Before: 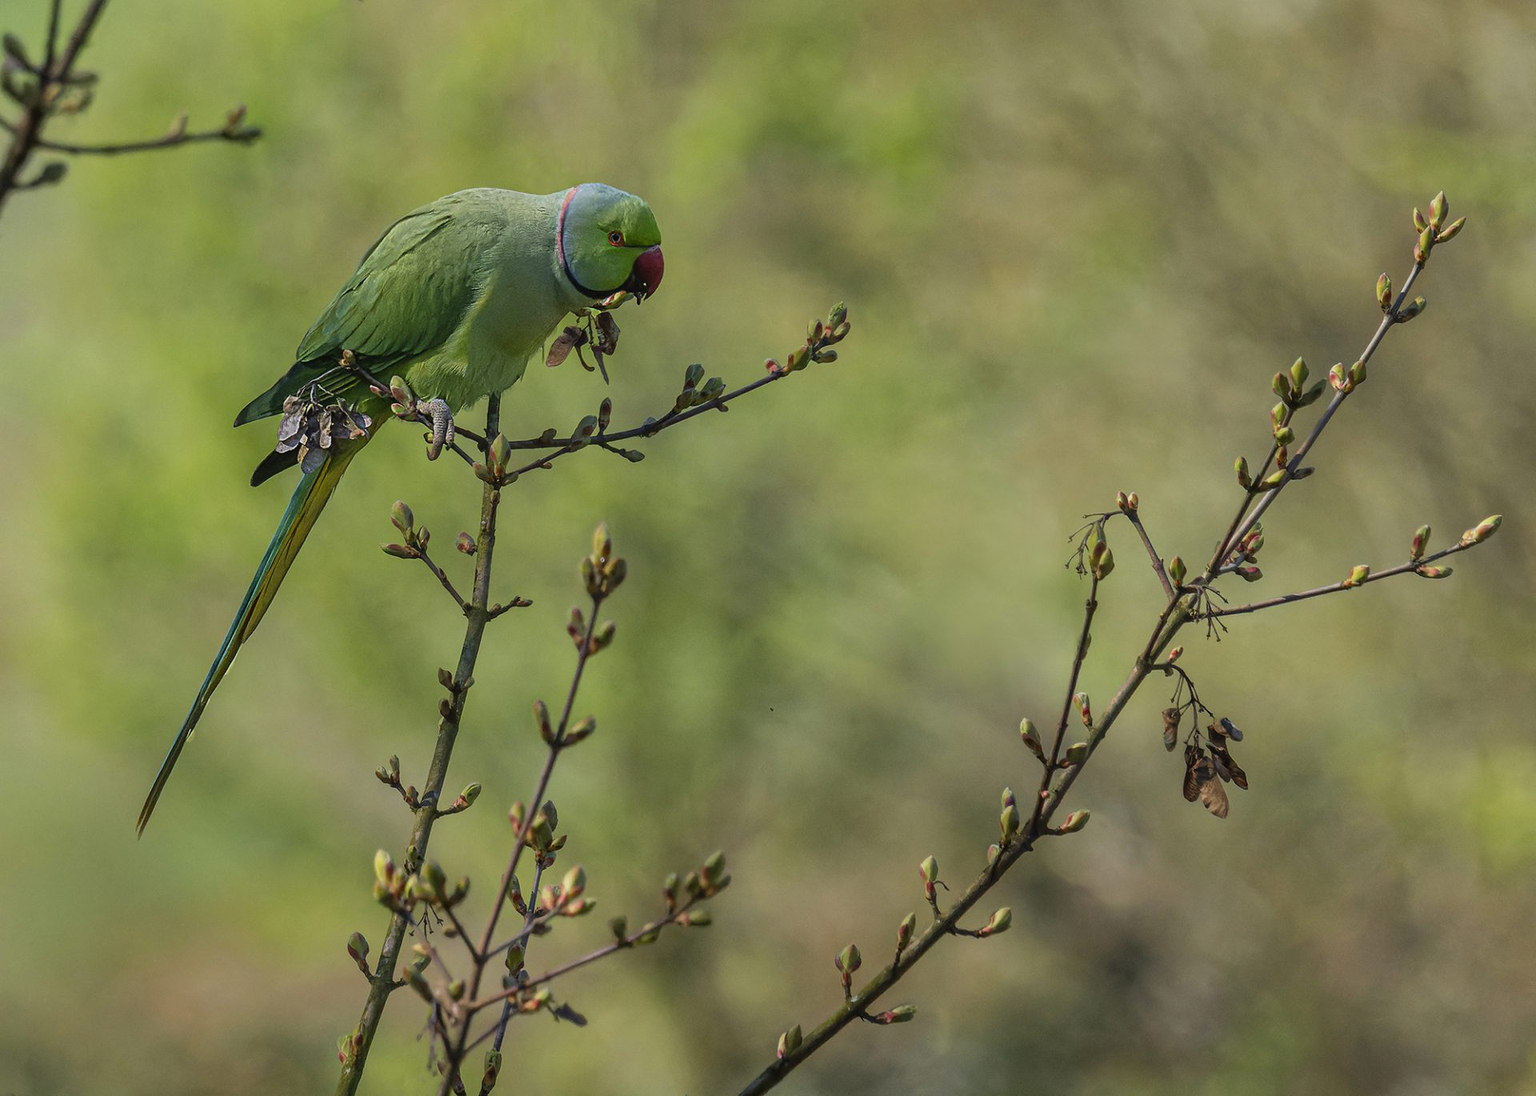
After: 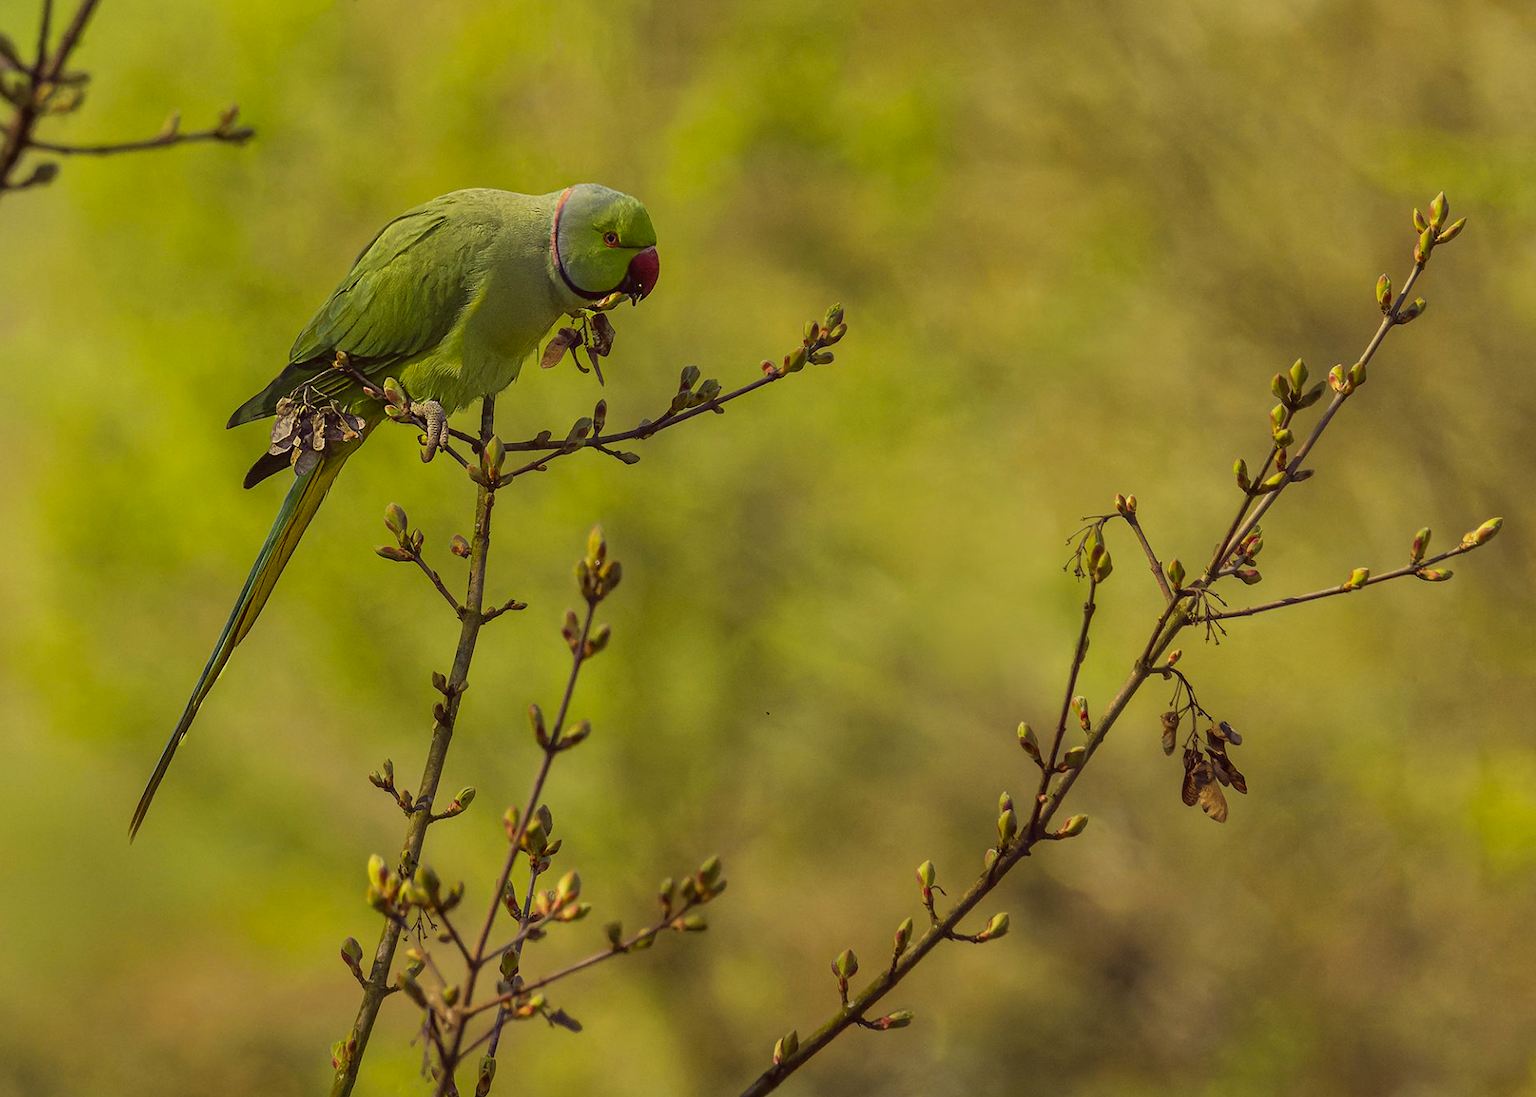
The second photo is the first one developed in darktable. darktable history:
color correction: highlights a* -0.482, highlights b* 40, shadows a* 9.8, shadows b* -0.161
crop and rotate: left 0.614%, top 0.179%, bottom 0.309%
